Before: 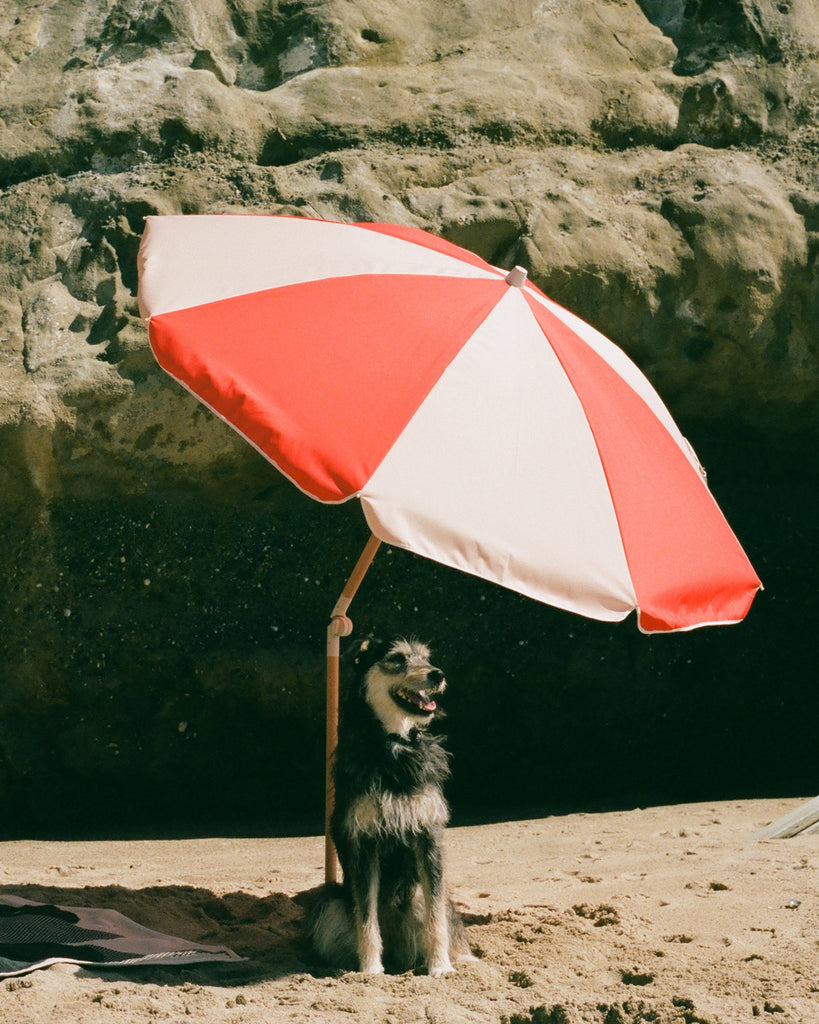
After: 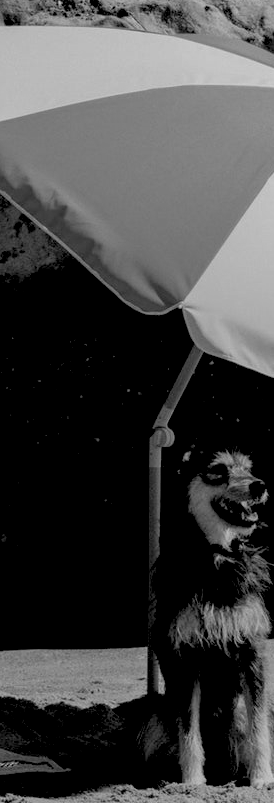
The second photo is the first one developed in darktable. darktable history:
exposure: black level correction 0.046, exposure -0.228 EV, compensate highlight preservation false
local contrast: detail 110%
monochrome: a -74.22, b 78.2
crop and rotate: left 21.77%, top 18.528%, right 44.676%, bottom 2.997%
